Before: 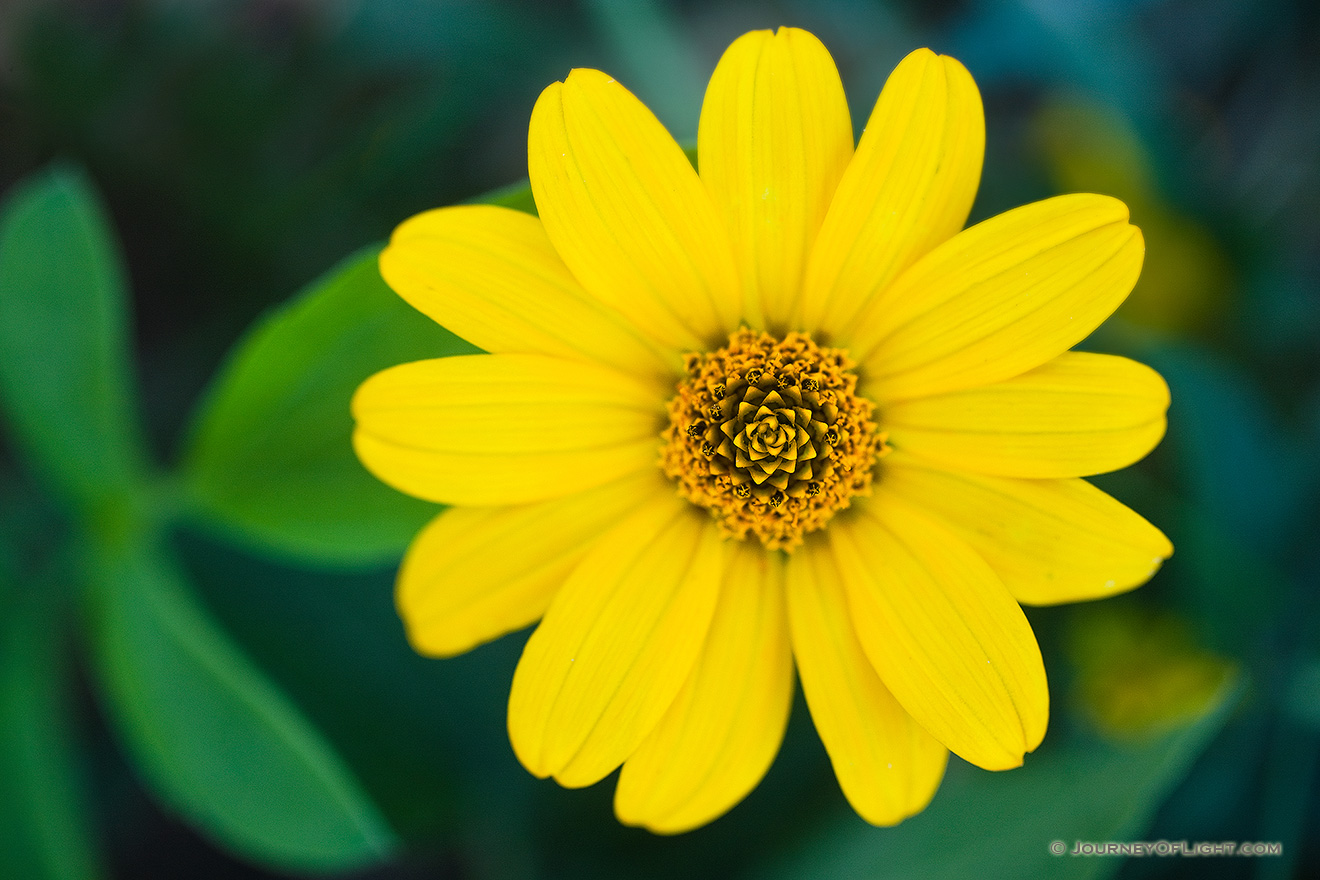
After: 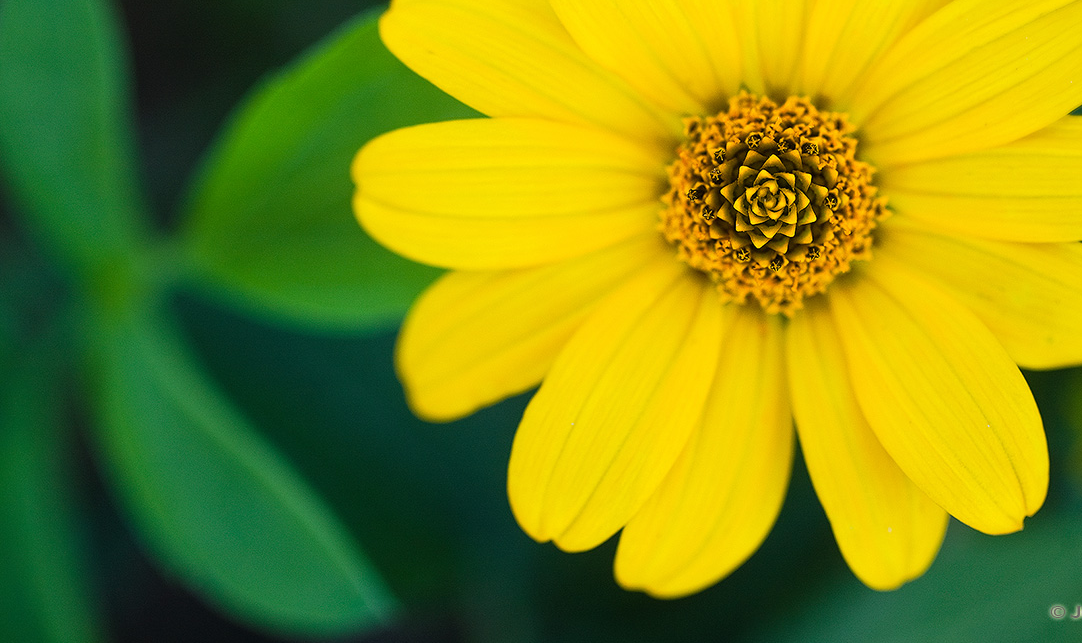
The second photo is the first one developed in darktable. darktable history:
crop: top 26.844%, right 18.001%
